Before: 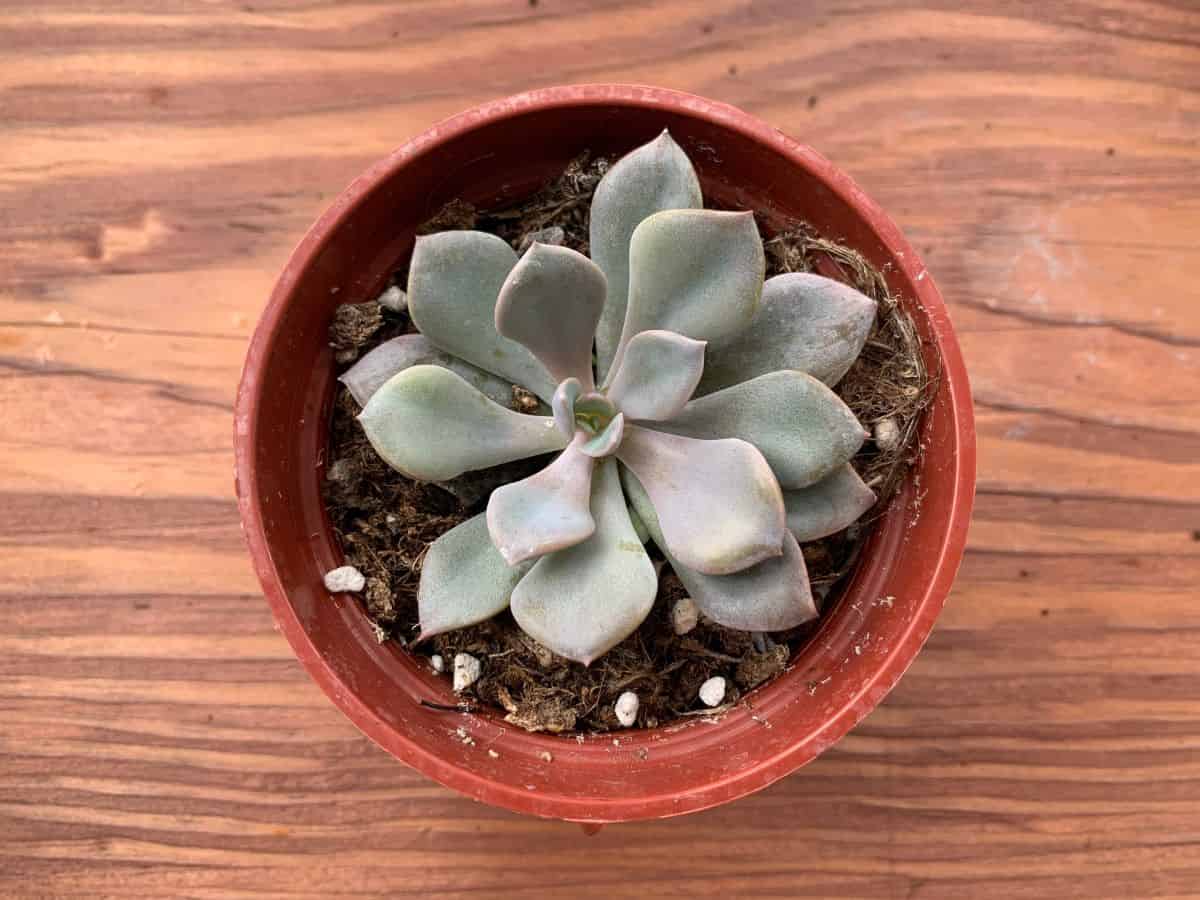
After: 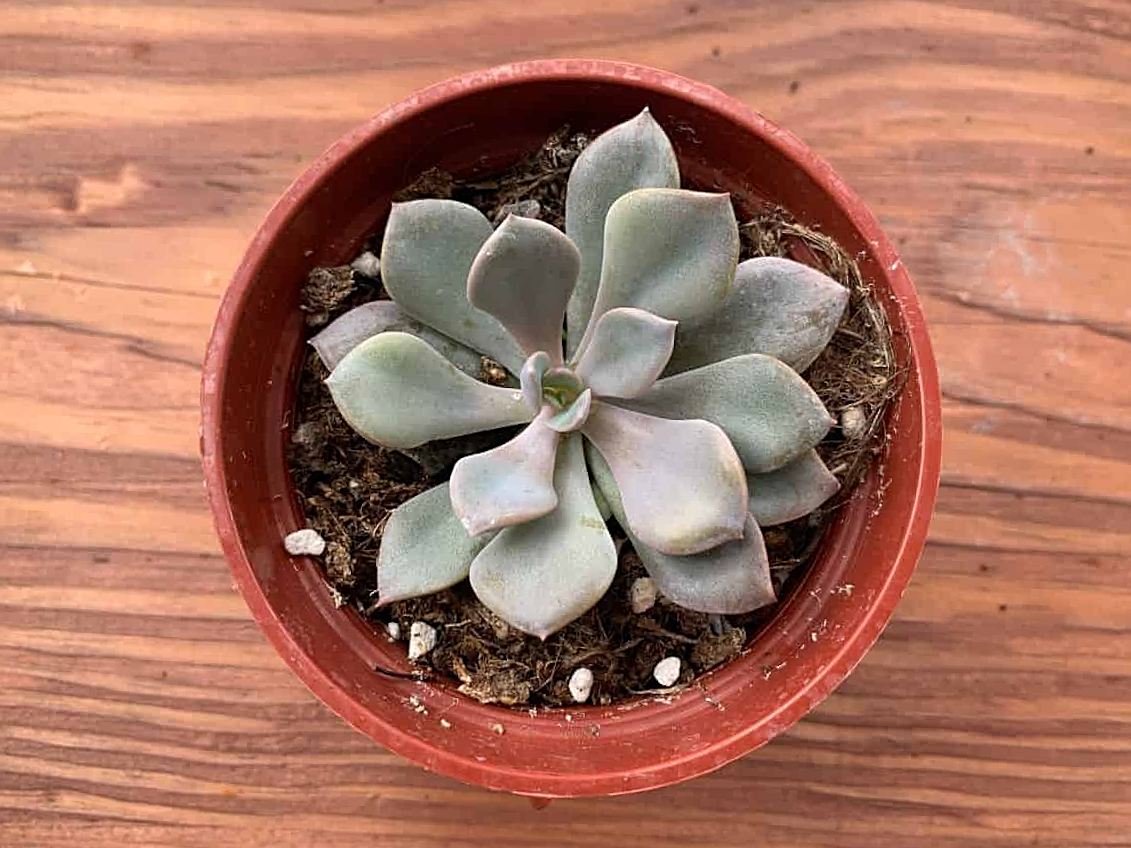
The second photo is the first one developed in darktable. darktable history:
sharpen: on, module defaults
crop and rotate: angle -2.65°
